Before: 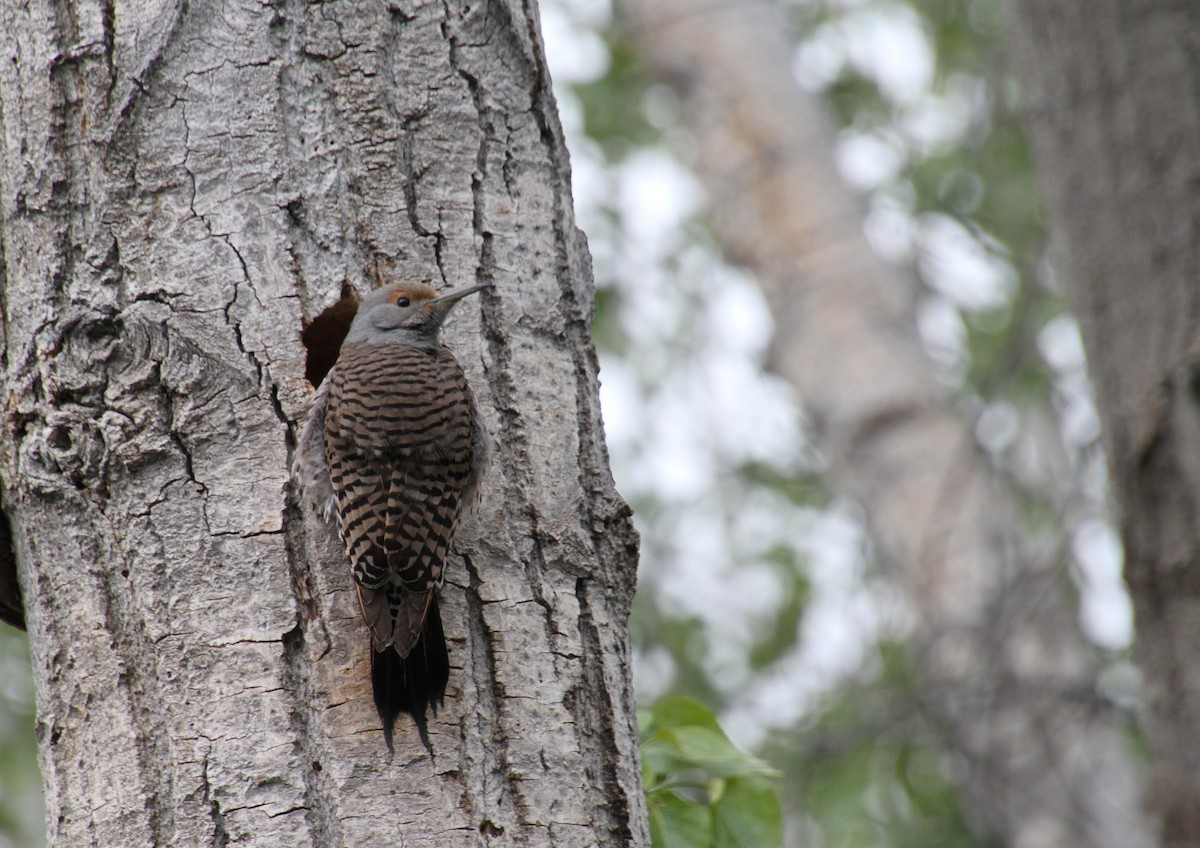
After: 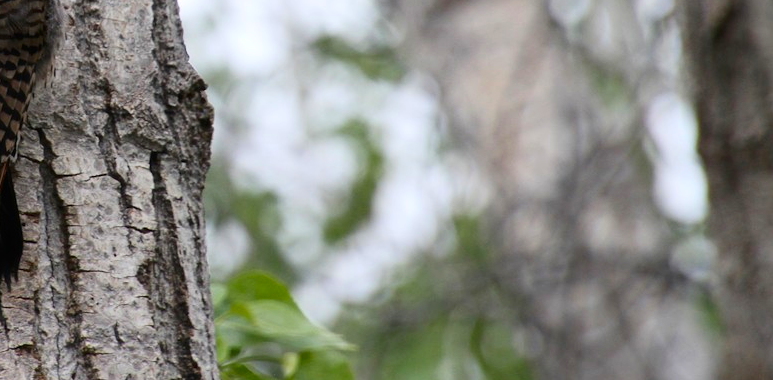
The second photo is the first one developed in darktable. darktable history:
contrast brightness saturation: contrast 0.18, saturation 0.3
crop and rotate: left 35.509%, top 50.238%, bottom 4.934%
